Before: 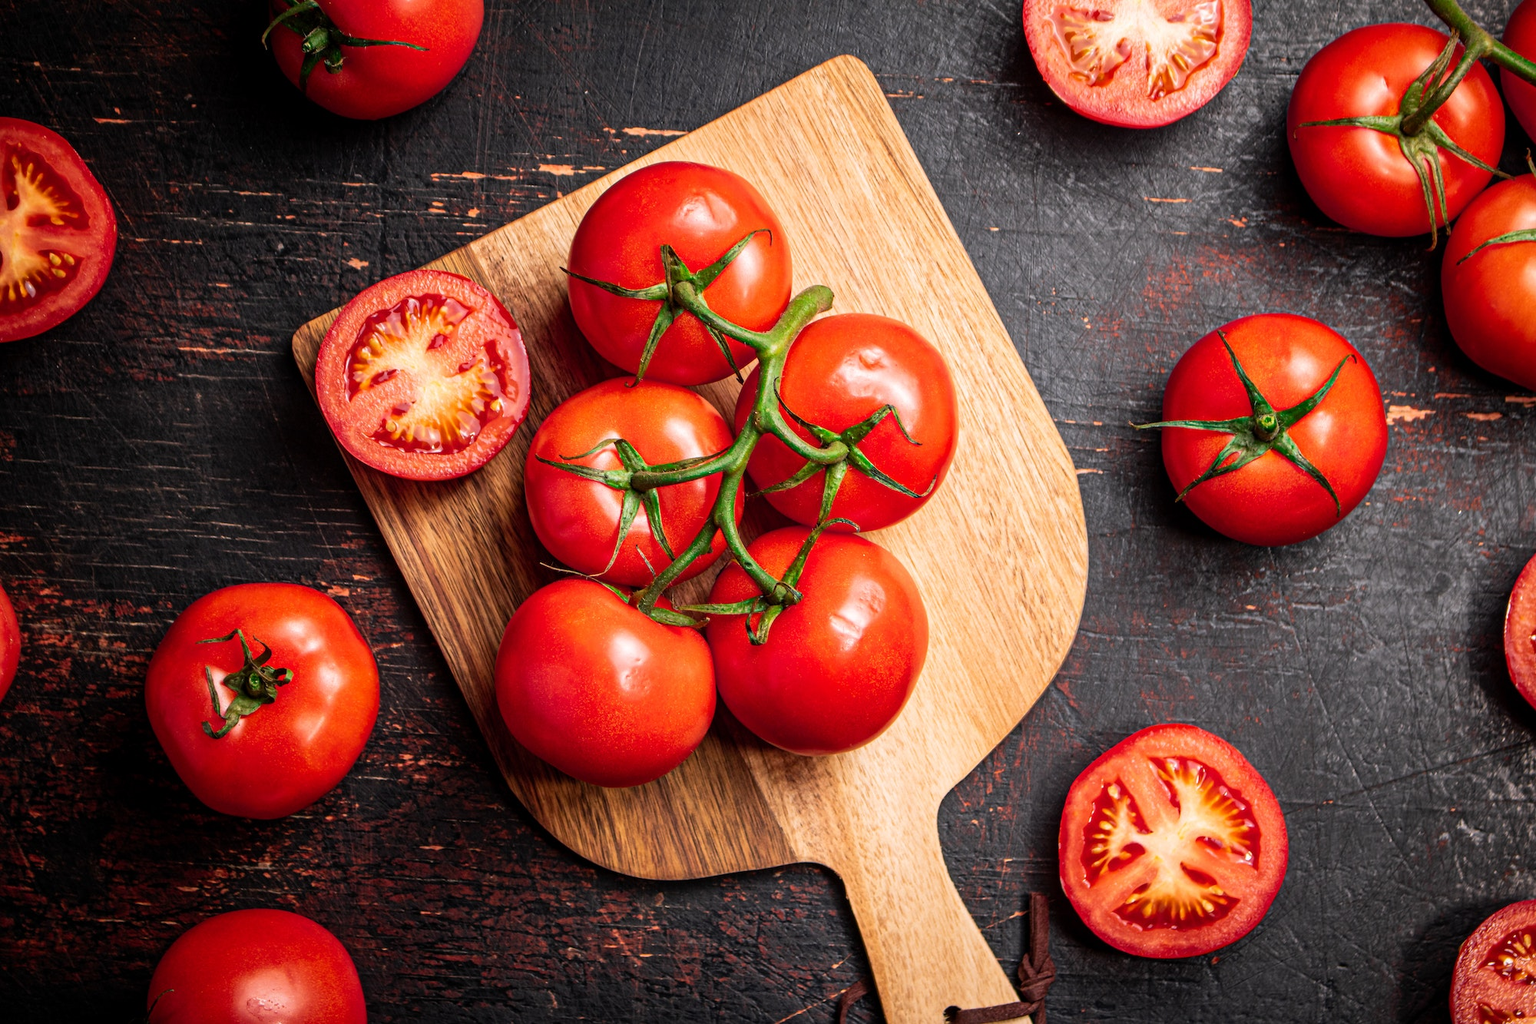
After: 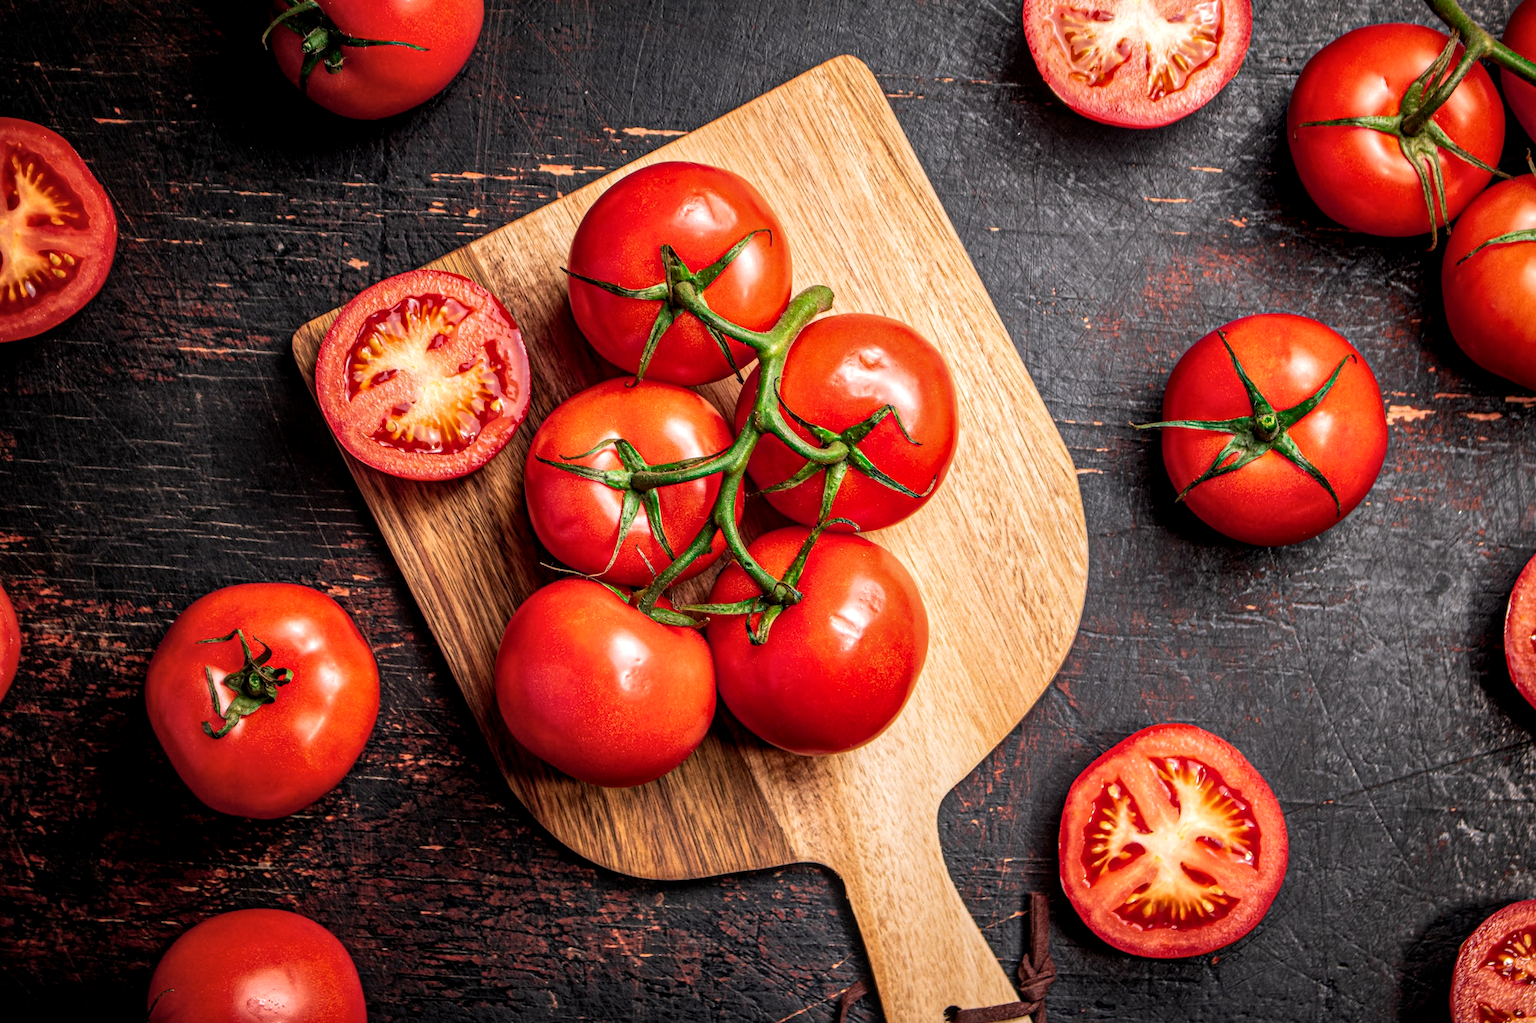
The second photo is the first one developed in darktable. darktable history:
shadows and highlights: shadows 25, highlights -25
local contrast: highlights 35%, detail 135%
